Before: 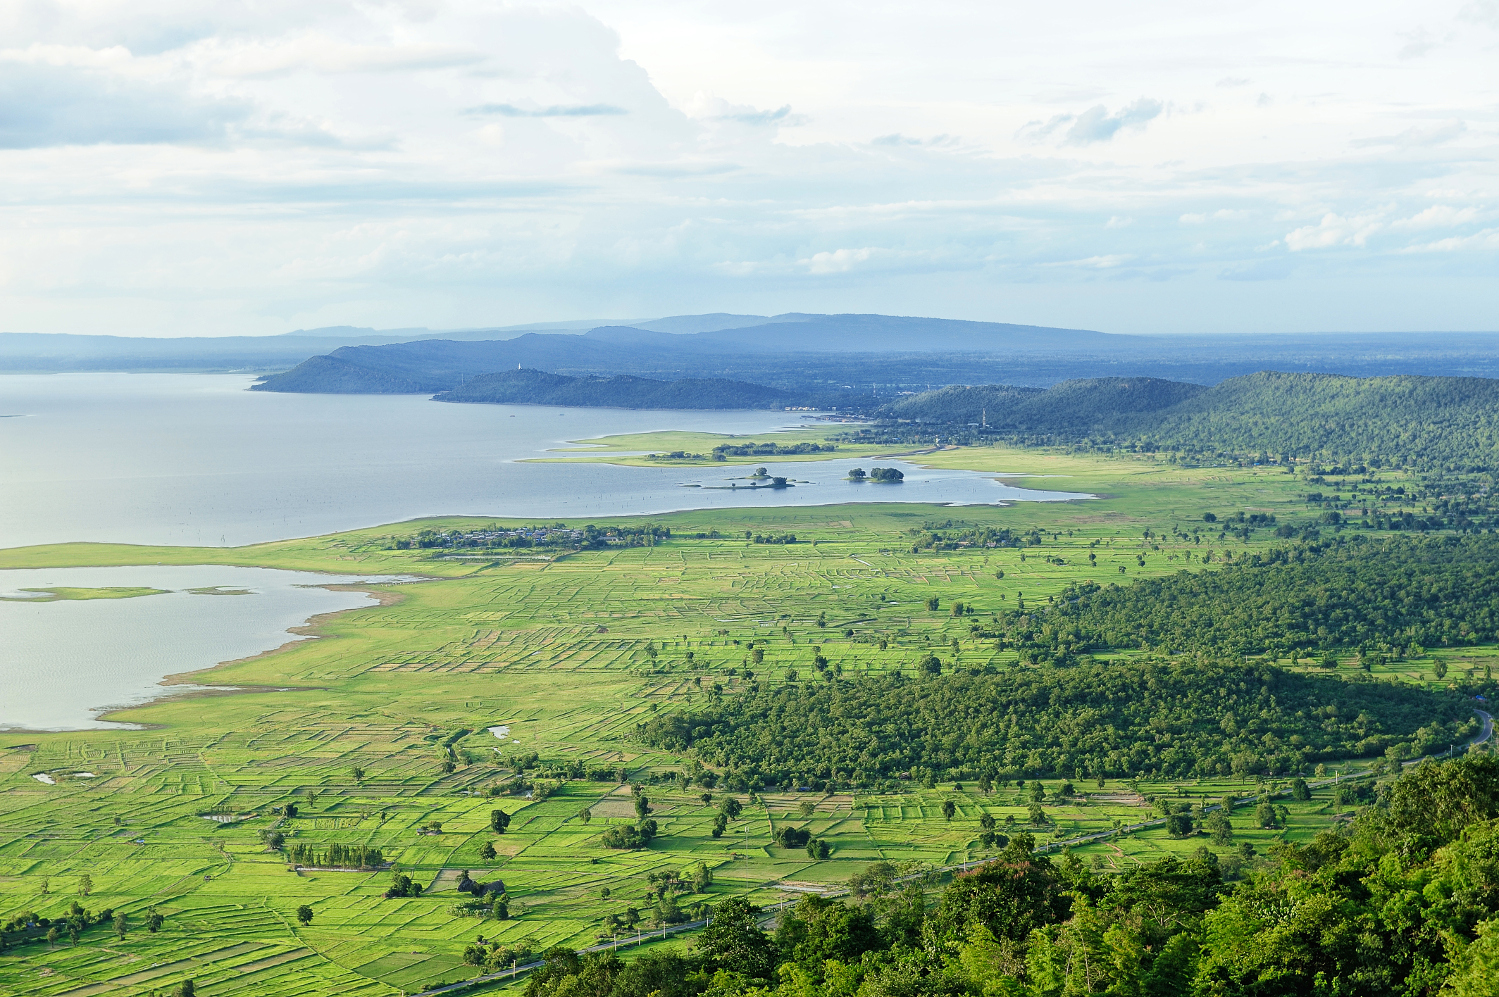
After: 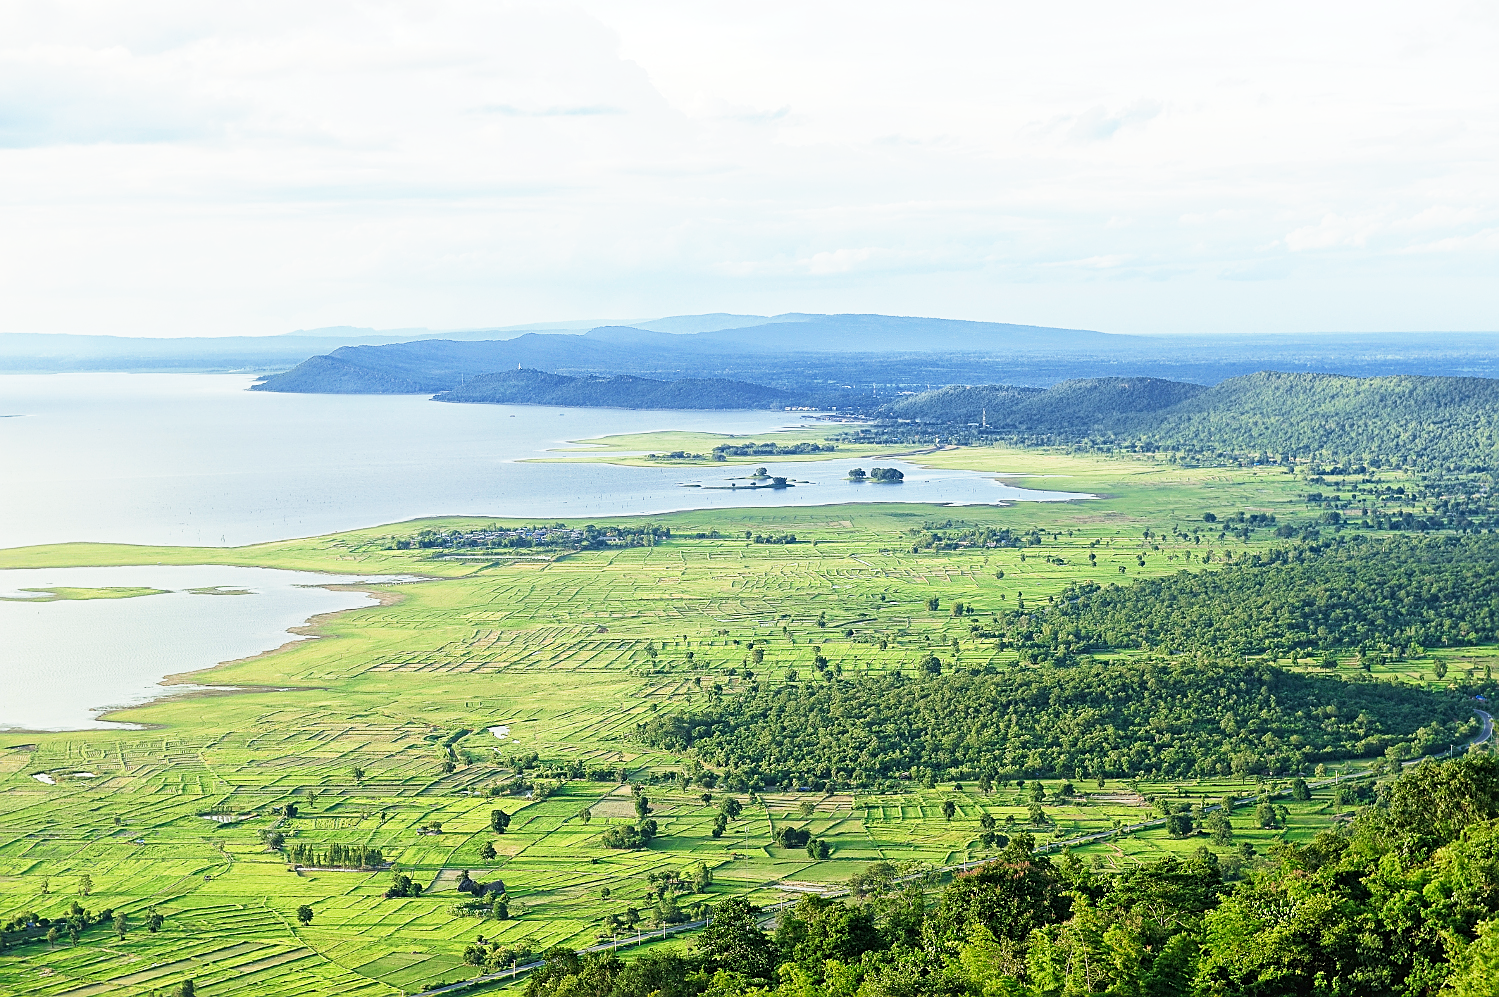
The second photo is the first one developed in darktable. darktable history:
sharpen: on, module defaults
base curve: curves: ch0 [(0, 0) (0.579, 0.807) (1, 1)], preserve colors none
